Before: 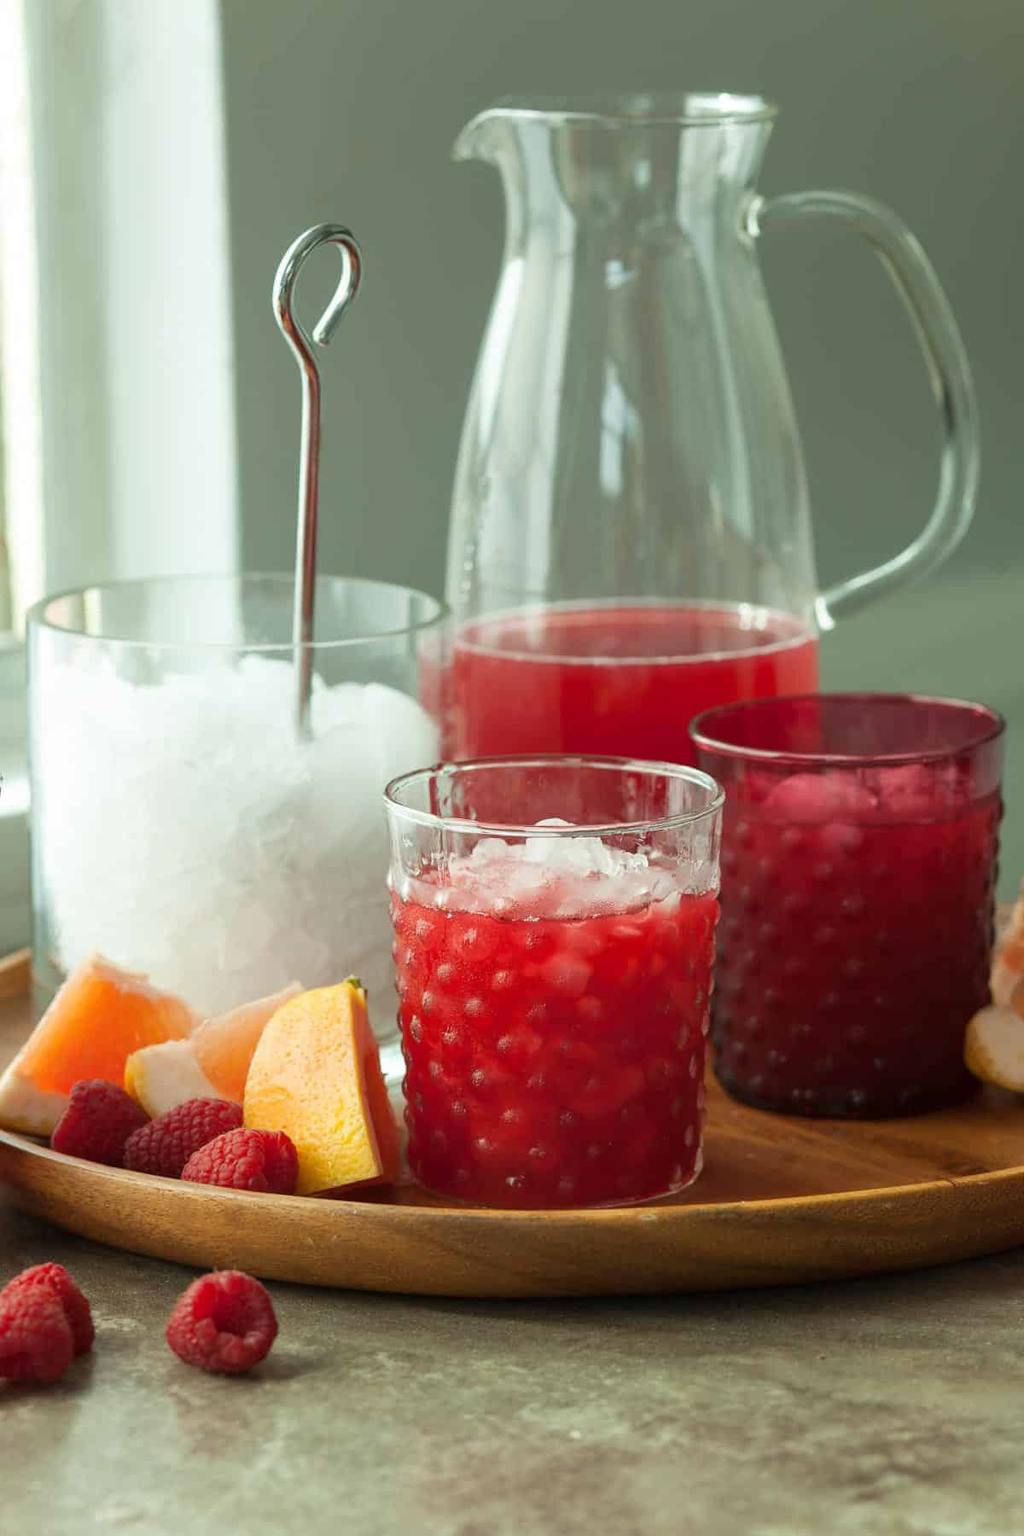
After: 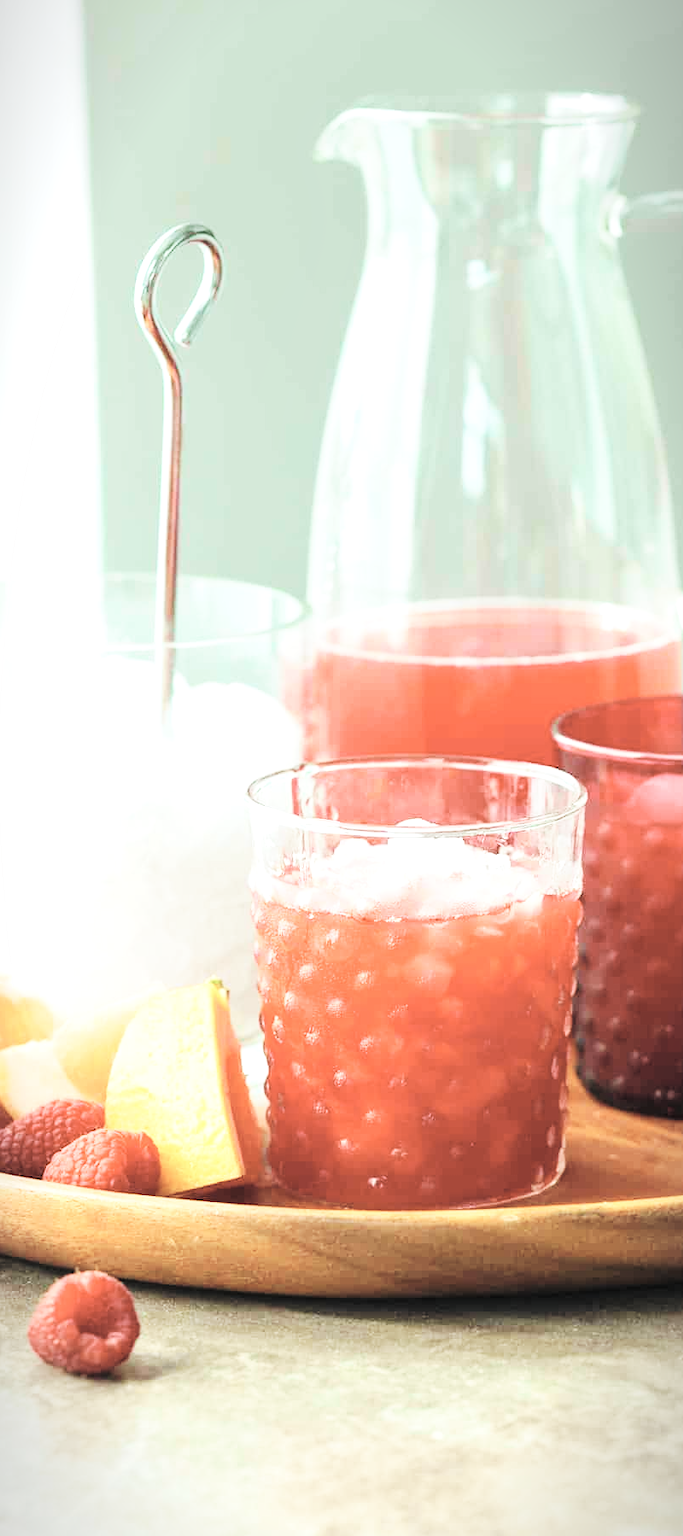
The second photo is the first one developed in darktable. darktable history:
tone equalizer: on, module defaults
crop and rotate: left 13.537%, right 19.796%
exposure: exposure 0.921 EV, compensate highlight preservation false
contrast brightness saturation: brightness 0.18, saturation -0.5
tone curve: curves: ch0 [(0, 0) (0.051, 0.047) (0.102, 0.099) (0.232, 0.249) (0.462, 0.501) (0.698, 0.761) (0.908, 0.946) (1, 1)]; ch1 [(0, 0) (0.339, 0.298) (0.402, 0.363) (0.453, 0.413) (0.485, 0.469) (0.494, 0.493) (0.504, 0.501) (0.525, 0.533) (0.563, 0.591) (0.597, 0.631) (1, 1)]; ch2 [(0, 0) (0.48, 0.48) (0.504, 0.5) (0.539, 0.554) (0.59, 0.628) (0.642, 0.682) (0.824, 0.815) (1, 1)], color space Lab, independent channels, preserve colors none
vignetting: fall-off start 100%, fall-off radius 64.94%, automatic ratio true, unbound false
base curve: curves: ch0 [(0, 0) (0.036, 0.025) (0.121, 0.166) (0.206, 0.329) (0.605, 0.79) (1, 1)], preserve colors none
